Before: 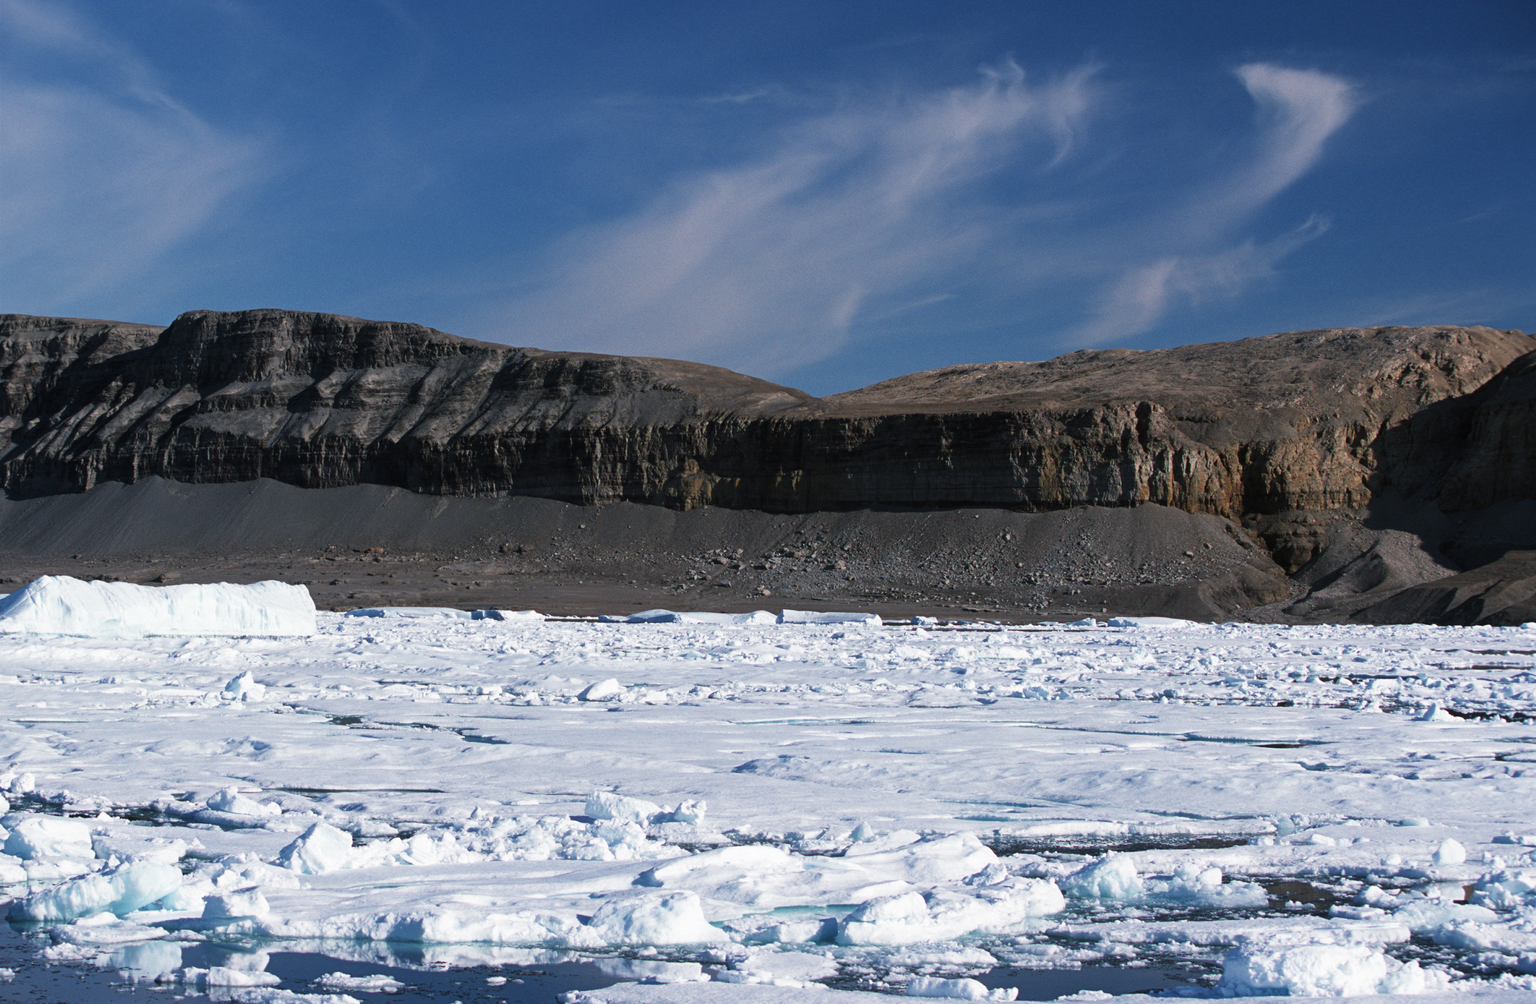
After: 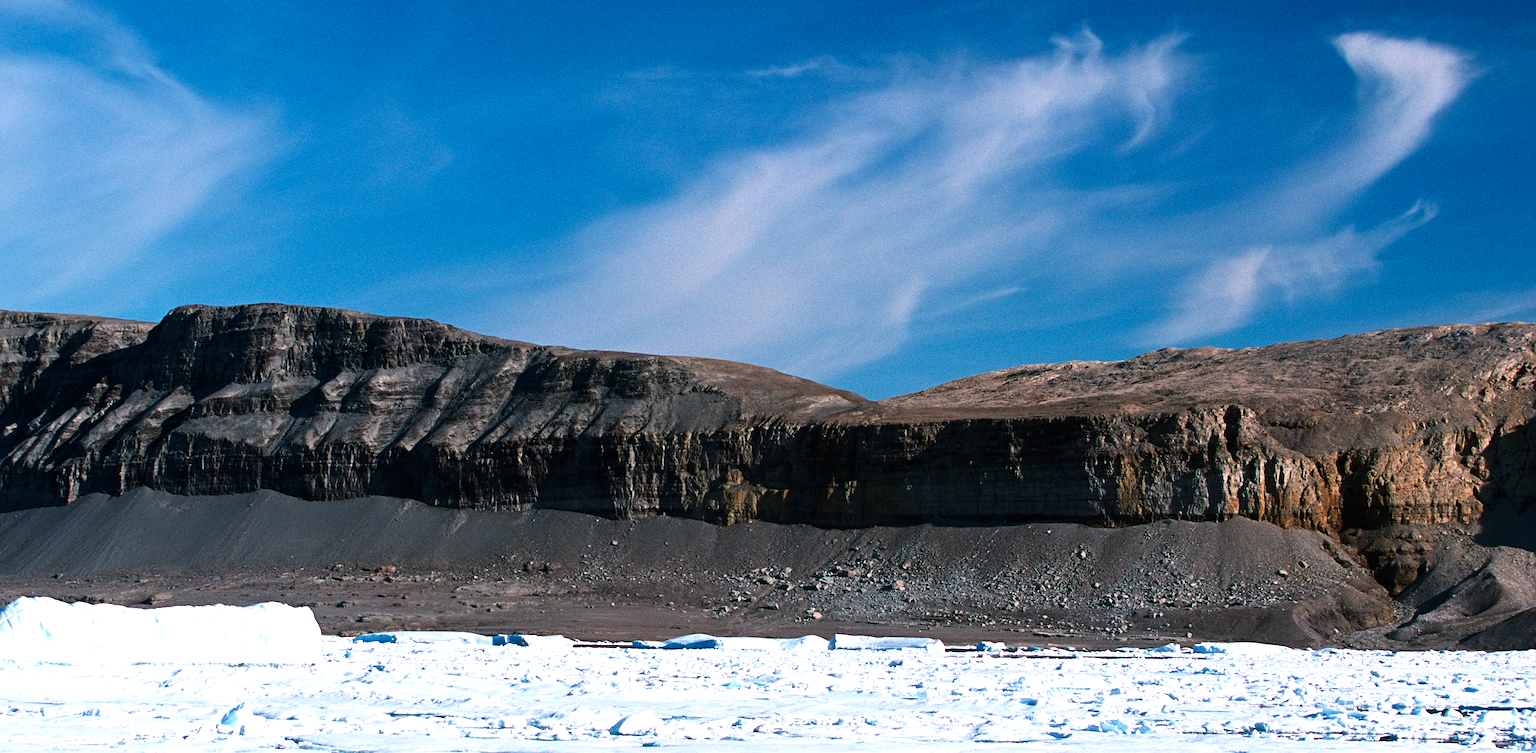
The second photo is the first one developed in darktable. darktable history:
exposure: black level correction 0, exposure 0.701 EV, compensate highlight preservation false
contrast brightness saturation: contrast 0.15, brightness -0.011, saturation 0.102
crop: left 1.615%, top 3.391%, right 7.546%, bottom 28.482%
sharpen: on, module defaults
